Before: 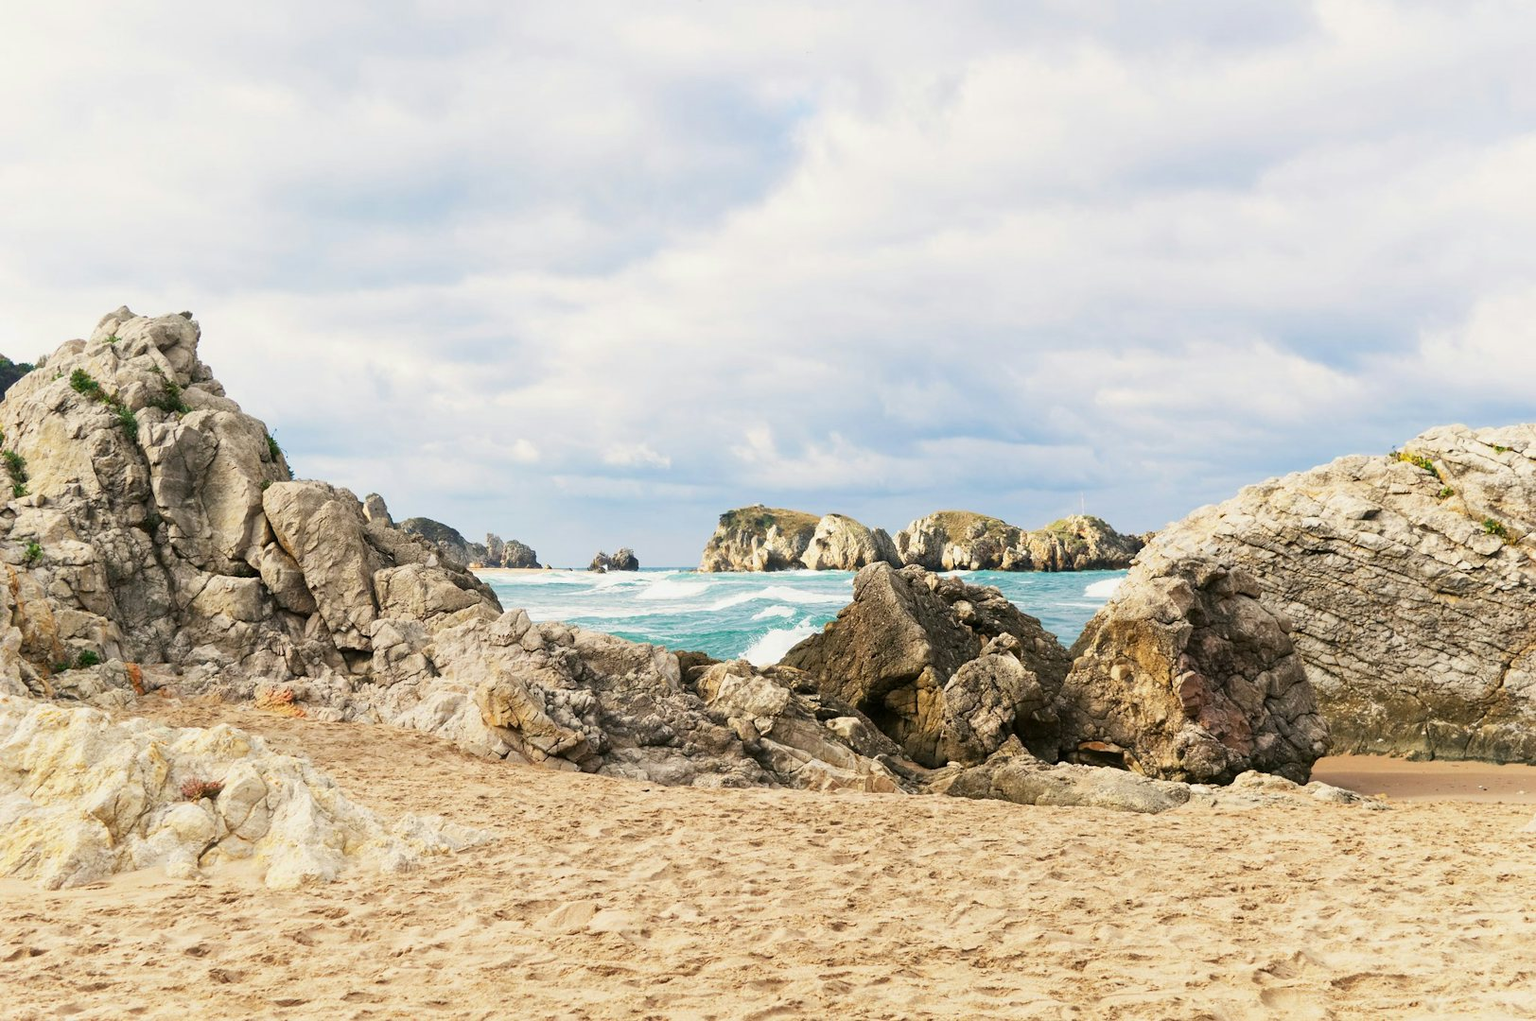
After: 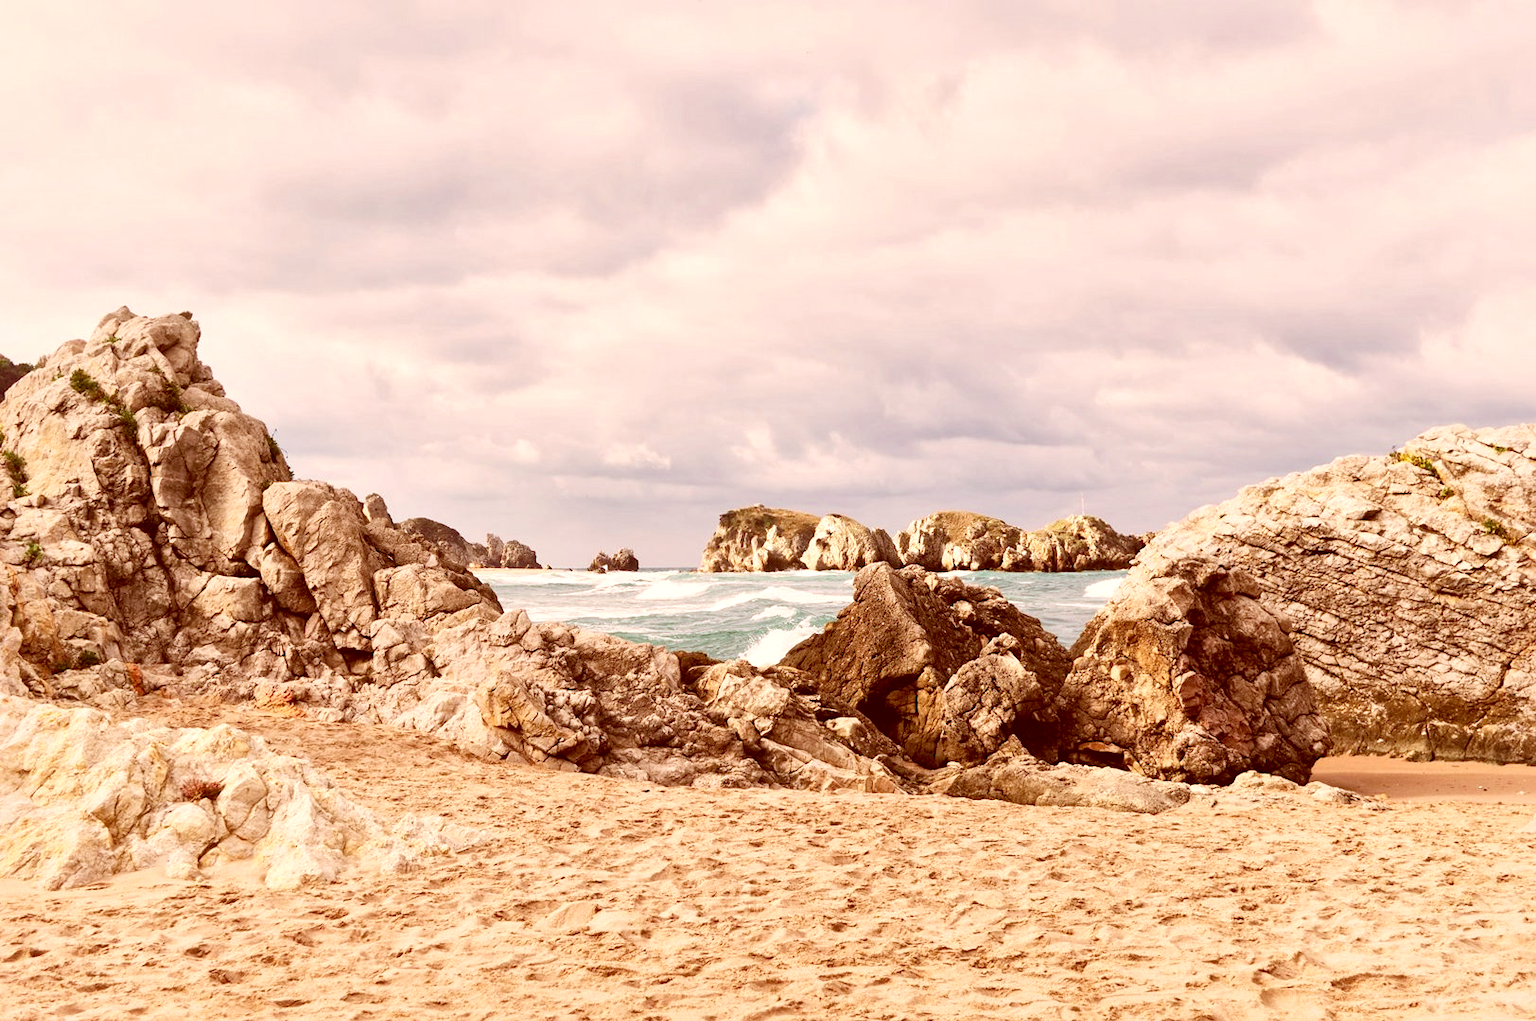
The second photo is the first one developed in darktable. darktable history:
tone curve: curves: ch0 [(0, 0) (0.641, 0.691) (1, 1)]
color correction: highlights a* 9.03, highlights b* 8.71, shadows a* 40, shadows b* 40, saturation 0.8
local contrast: mode bilateral grid, contrast 25, coarseness 60, detail 151%, midtone range 0.2
